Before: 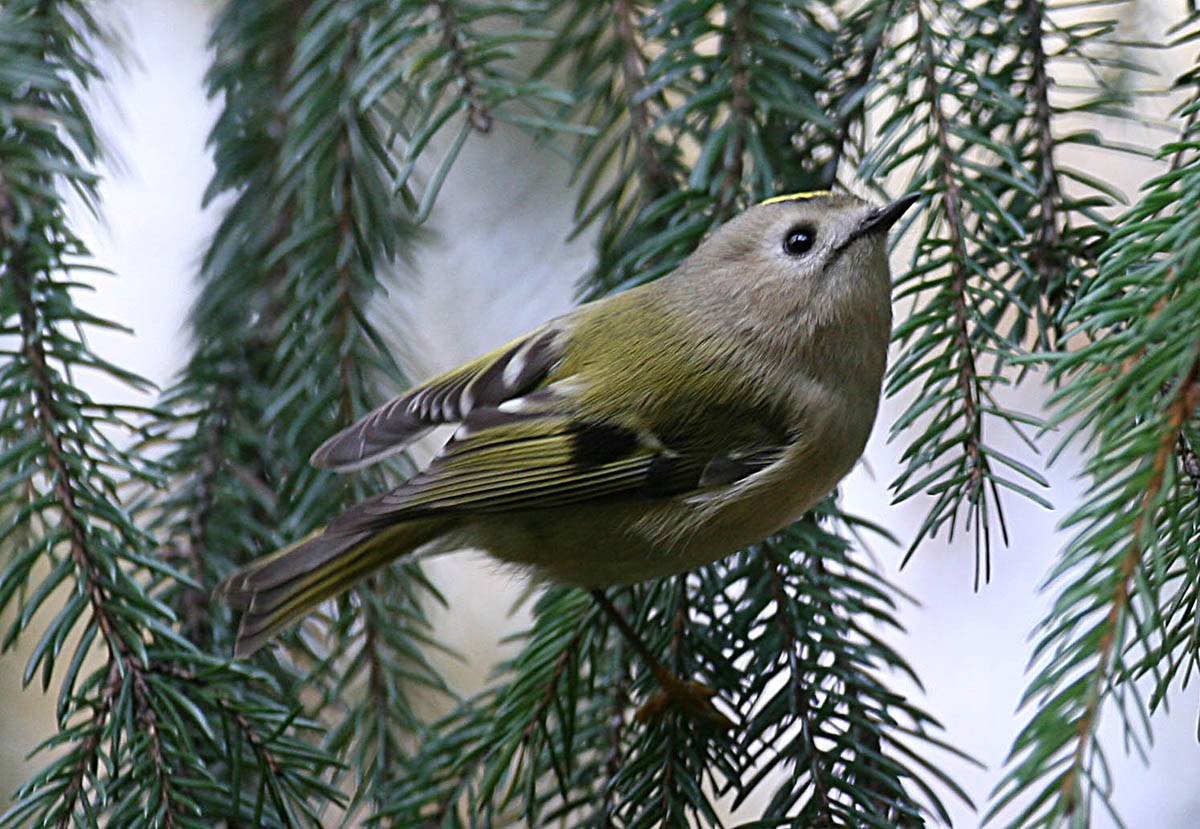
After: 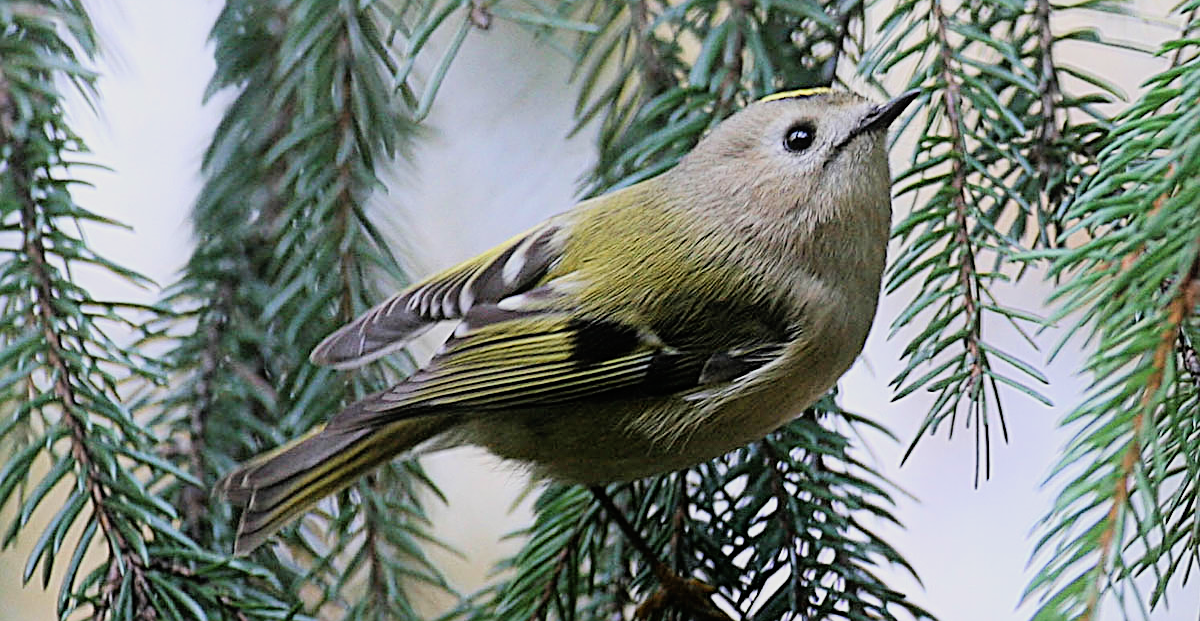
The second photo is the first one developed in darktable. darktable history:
crop and rotate: top 12.542%, bottom 12.523%
filmic rgb: black relative exposure -7.65 EV, white relative exposure 4.56 EV, hardness 3.61
sharpen: on, module defaults
exposure: exposure 0.207 EV, compensate highlight preservation false
tone curve: curves: ch0 [(0, 0) (0.004, 0.001) (0.133, 0.151) (0.325, 0.399) (0.475, 0.579) (0.832, 0.902) (1, 1)]
contrast equalizer: y [[0.439, 0.44, 0.442, 0.457, 0.493, 0.498], [0.5 ×6], [0.5 ×6], [0 ×6], [0 ×6]]
